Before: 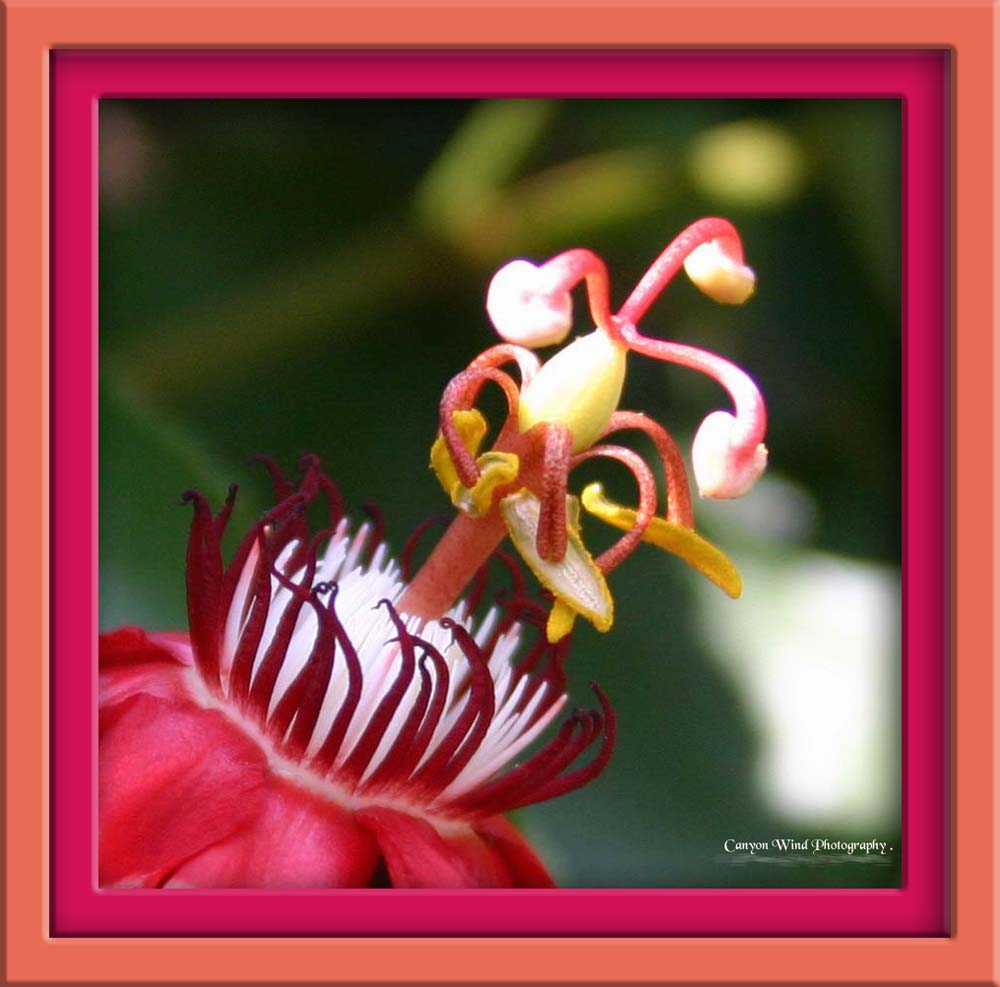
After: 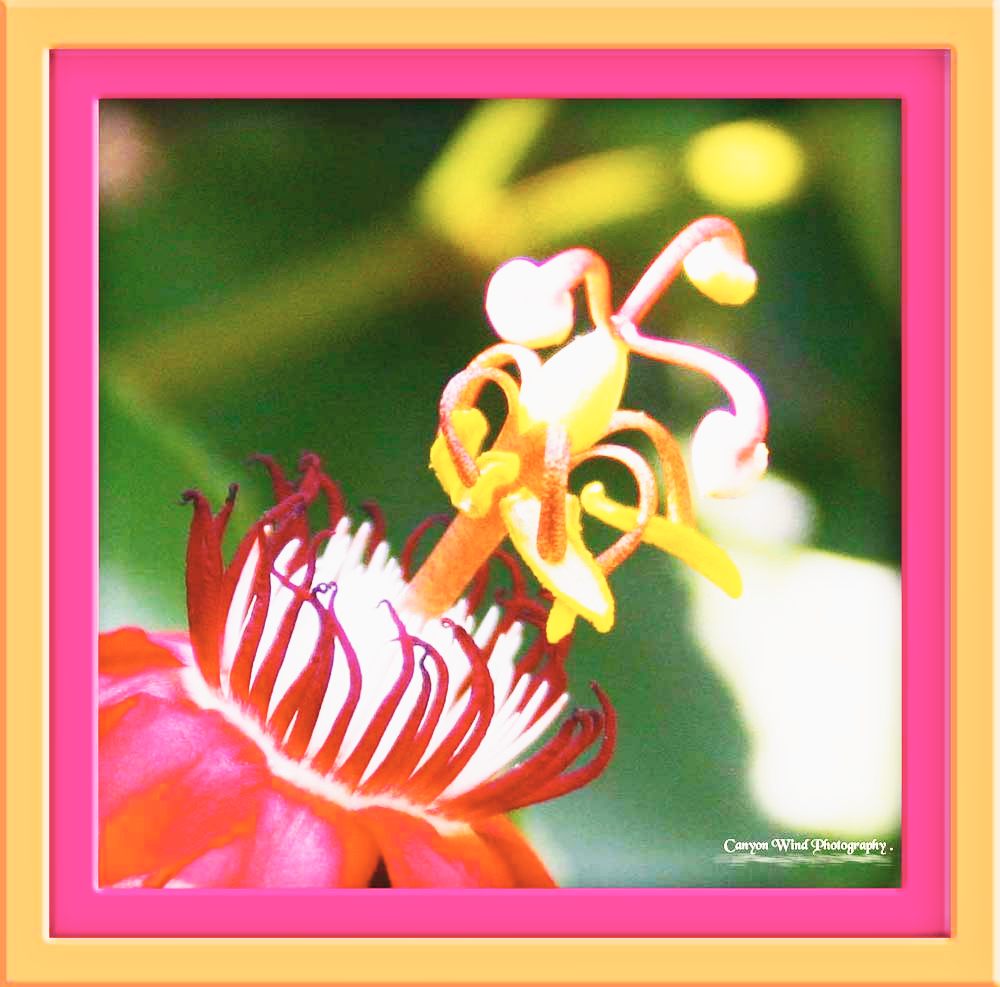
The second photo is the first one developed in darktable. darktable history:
base curve: curves: ch0 [(0, 0) (0.007, 0.004) (0.027, 0.03) (0.046, 0.07) (0.207, 0.54) (0.442, 0.872) (0.673, 0.972) (1, 1)], preserve colors none
tone equalizer: -8 EV 0.001 EV, -7 EV -0.002 EV, -6 EV 0.003 EV, -5 EV -0.067 EV, -4 EV -0.119 EV, -3 EV -0.175 EV, -2 EV 0.269 EV, -1 EV 0.721 EV, +0 EV 0.481 EV
color balance rgb: highlights gain › chroma 3.027%, highlights gain › hue 54.52°, linear chroma grading › global chroma 14.948%, perceptual saturation grading › global saturation 30.973%, perceptual brilliance grading › highlights 11.559%, contrast -29.788%
contrast brightness saturation: contrast -0.045, saturation -0.394
exposure: exposure 0.691 EV, compensate highlight preservation false
